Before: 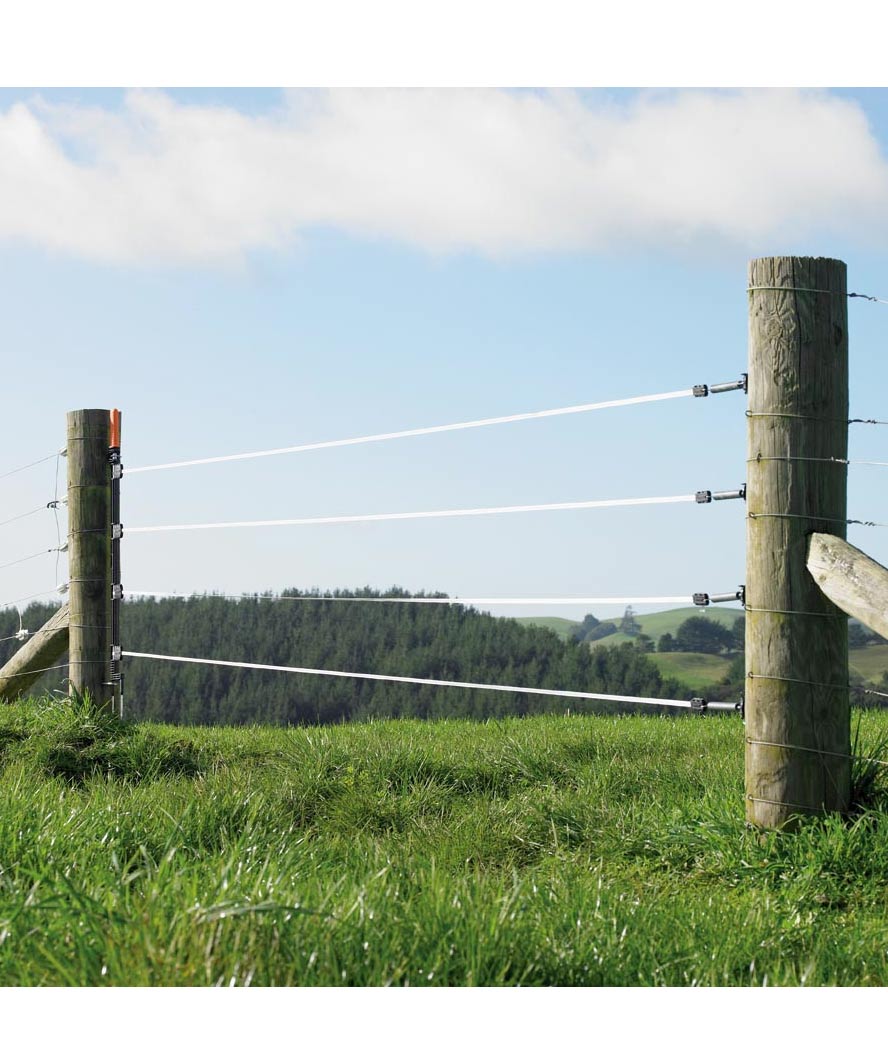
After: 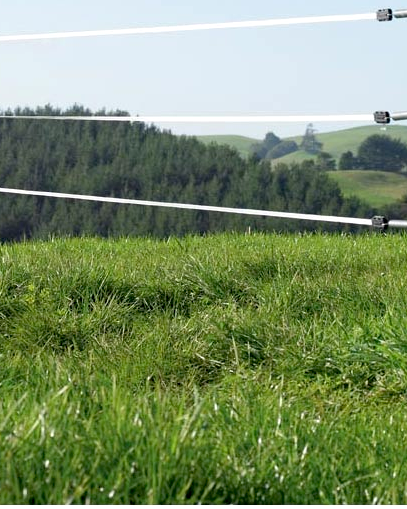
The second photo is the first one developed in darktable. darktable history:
crop: left 35.976%, top 45.819%, right 18.162%, bottom 5.807%
color balance: contrast -0.5%
exposure: black level correction 0.007, exposure 0.159 EV, compensate highlight preservation false
